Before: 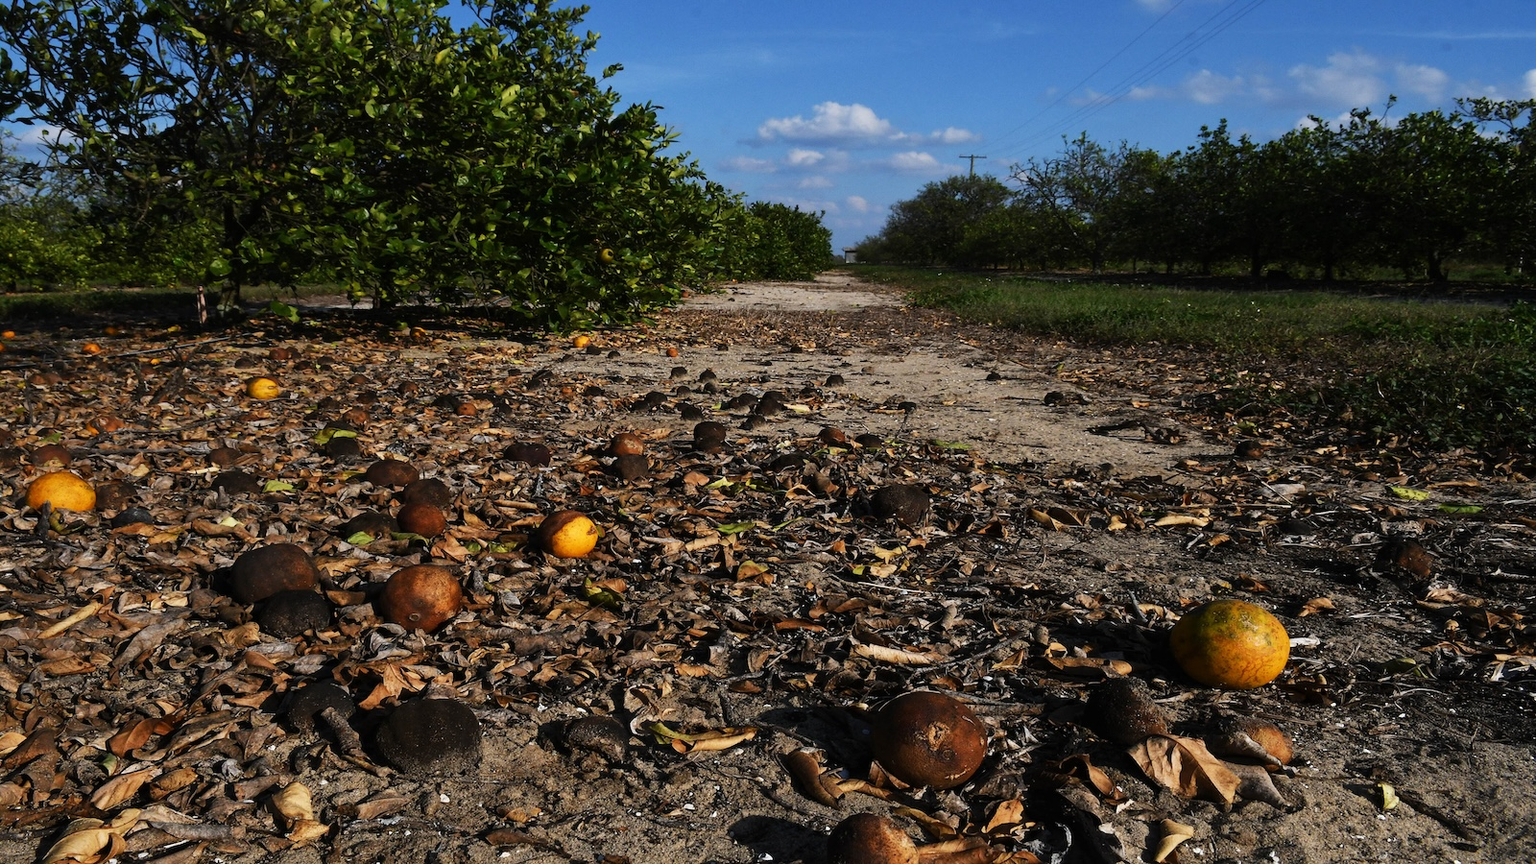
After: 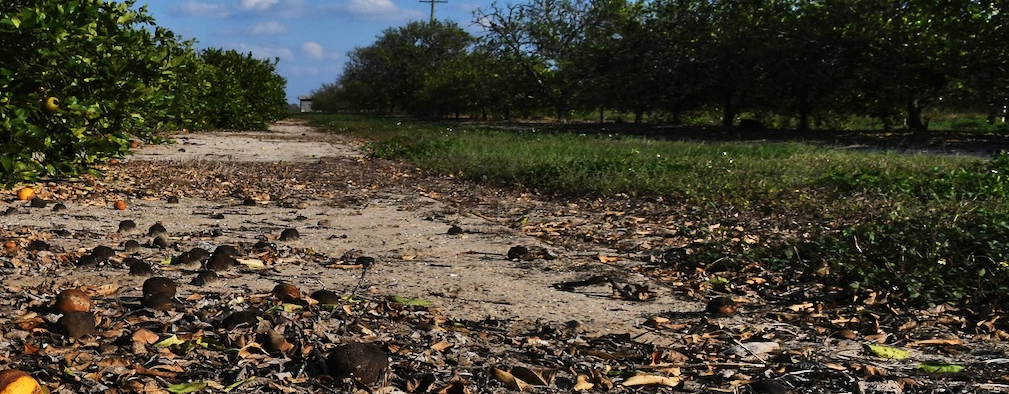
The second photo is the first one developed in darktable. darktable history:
shadows and highlights: soften with gaussian
crop: left 36.284%, top 18.023%, right 0.613%, bottom 38.107%
